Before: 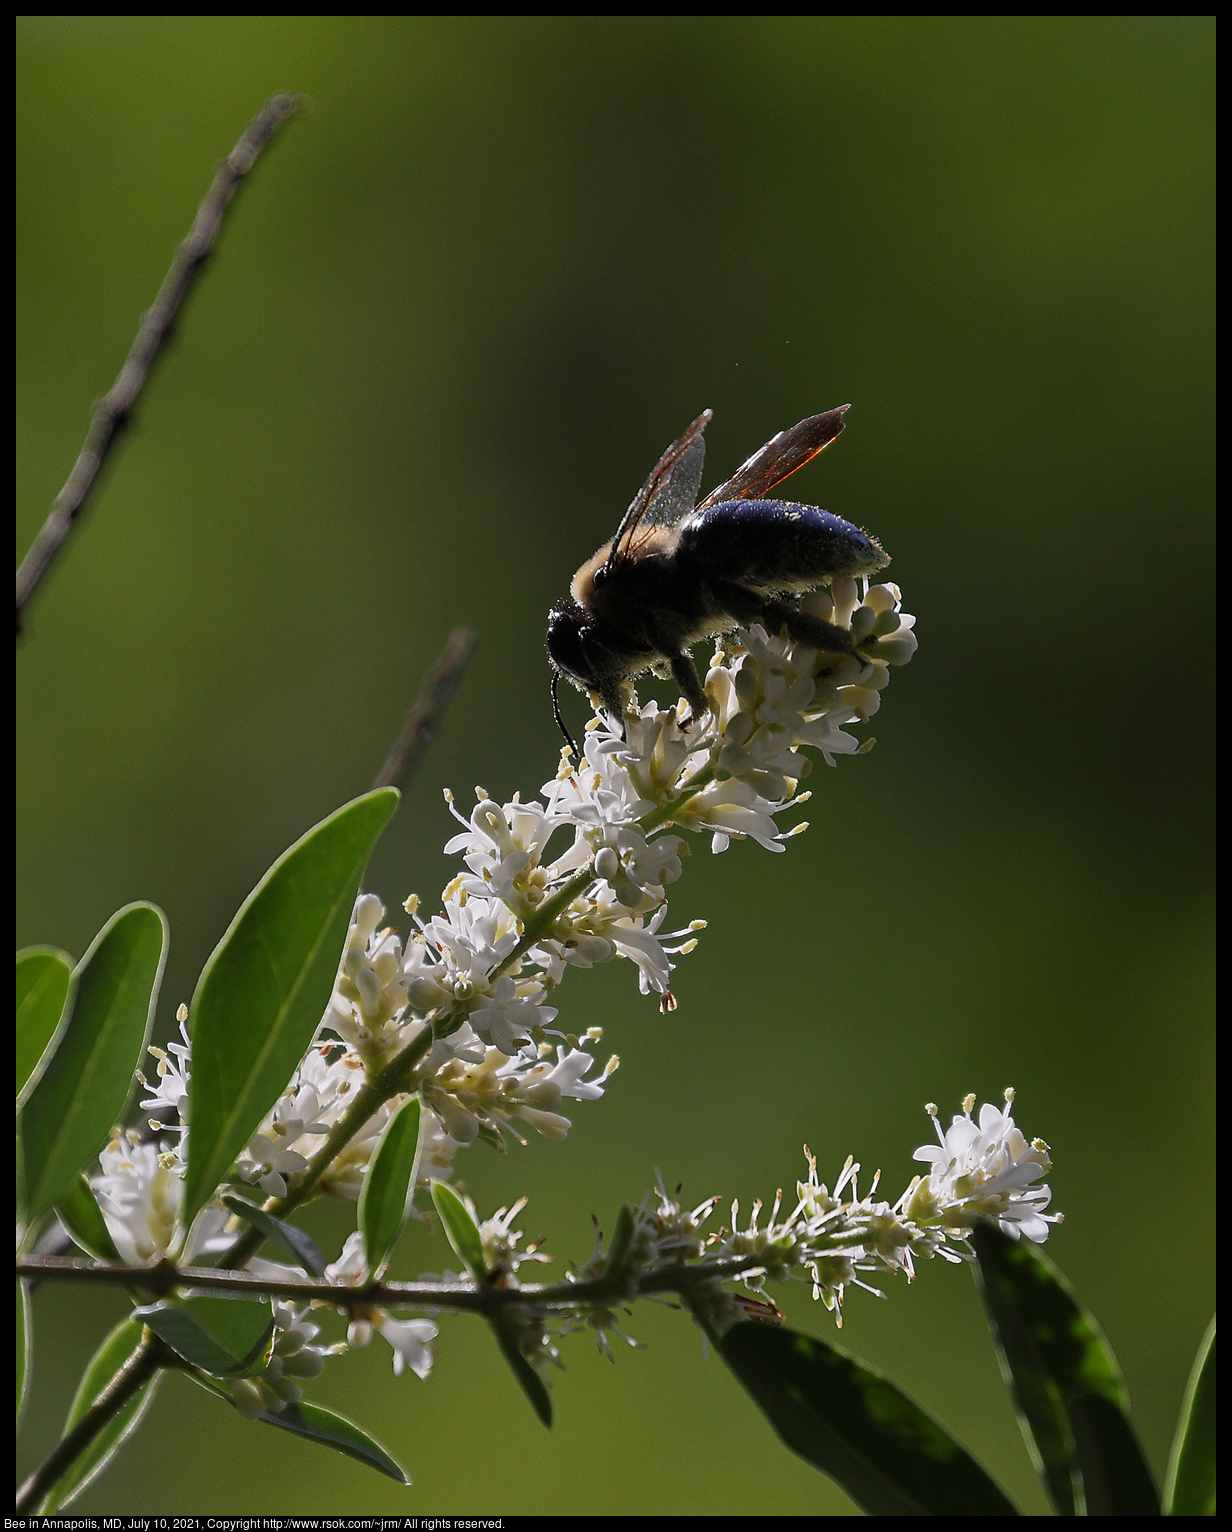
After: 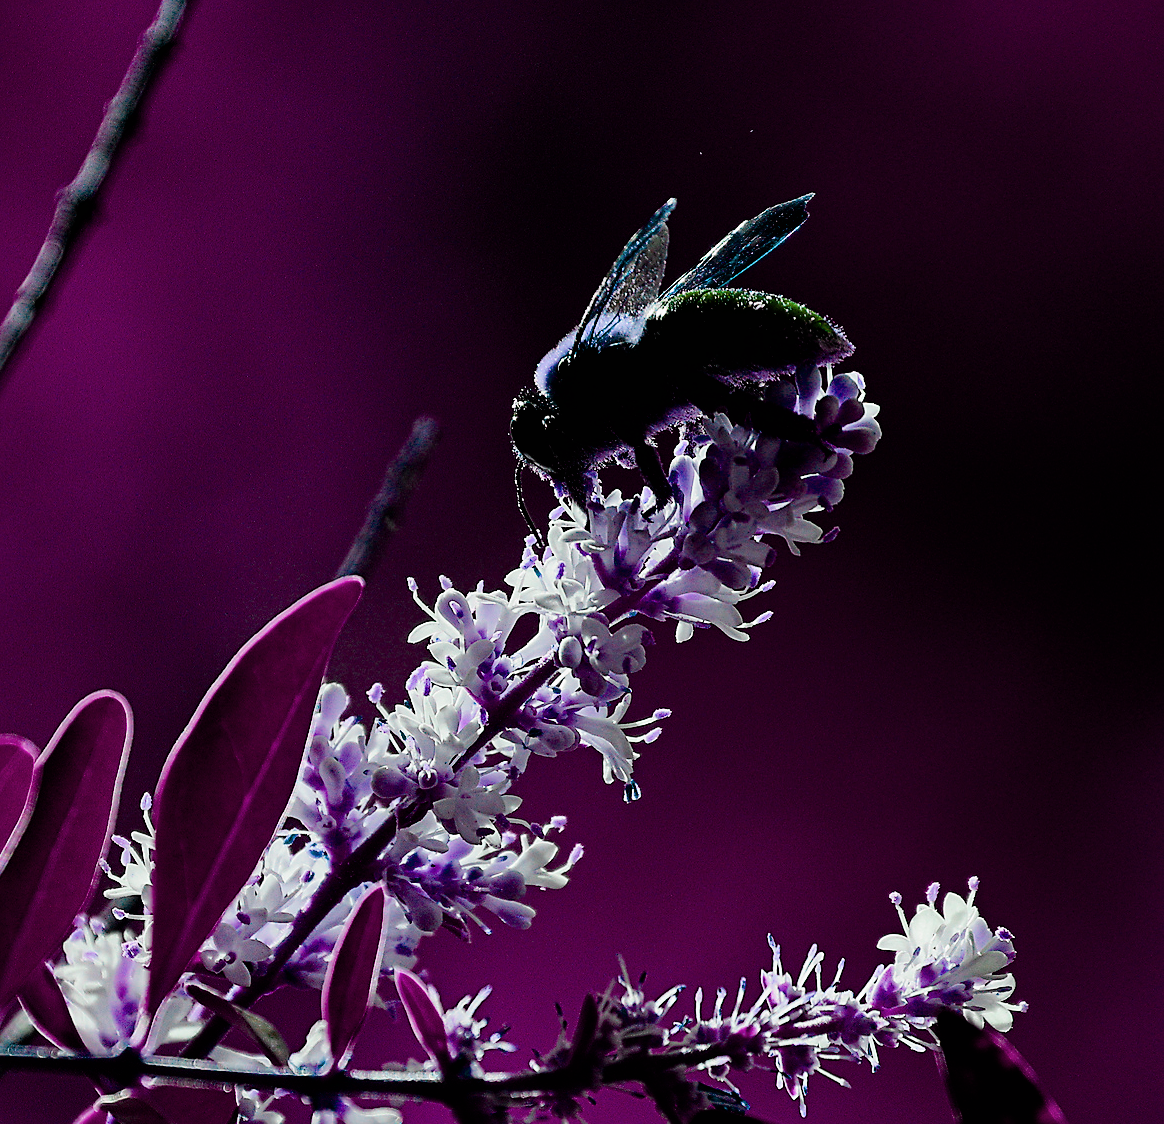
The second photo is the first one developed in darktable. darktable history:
exposure: black level correction 0.001, exposure 0.193 EV, compensate highlight preservation false
sharpen: on, module defaults
color balance rgb: linear chroma grading › global chroma 15.628%, perceptual saturation grading › global saturation 34.783%, perceptual saturation grading › highlights -24.897%, perceptual saturation grading › shadows 49.393%, hue shift -148.56°, contrast 34.821%, saturation formula JzAzBz (2021)
crop and rotate: left 2.956%, top 13.83%, right 2.553%, bottom 12.745%
haze removal: compatibility mode true, adaptive false
shadows and highlights: shadows 20.78, highlights -81.74, soften with gaussian
filmic rgb: black relative exposure -7.65 EV, white relative exposure 4.56 EV, hardness 3.61
